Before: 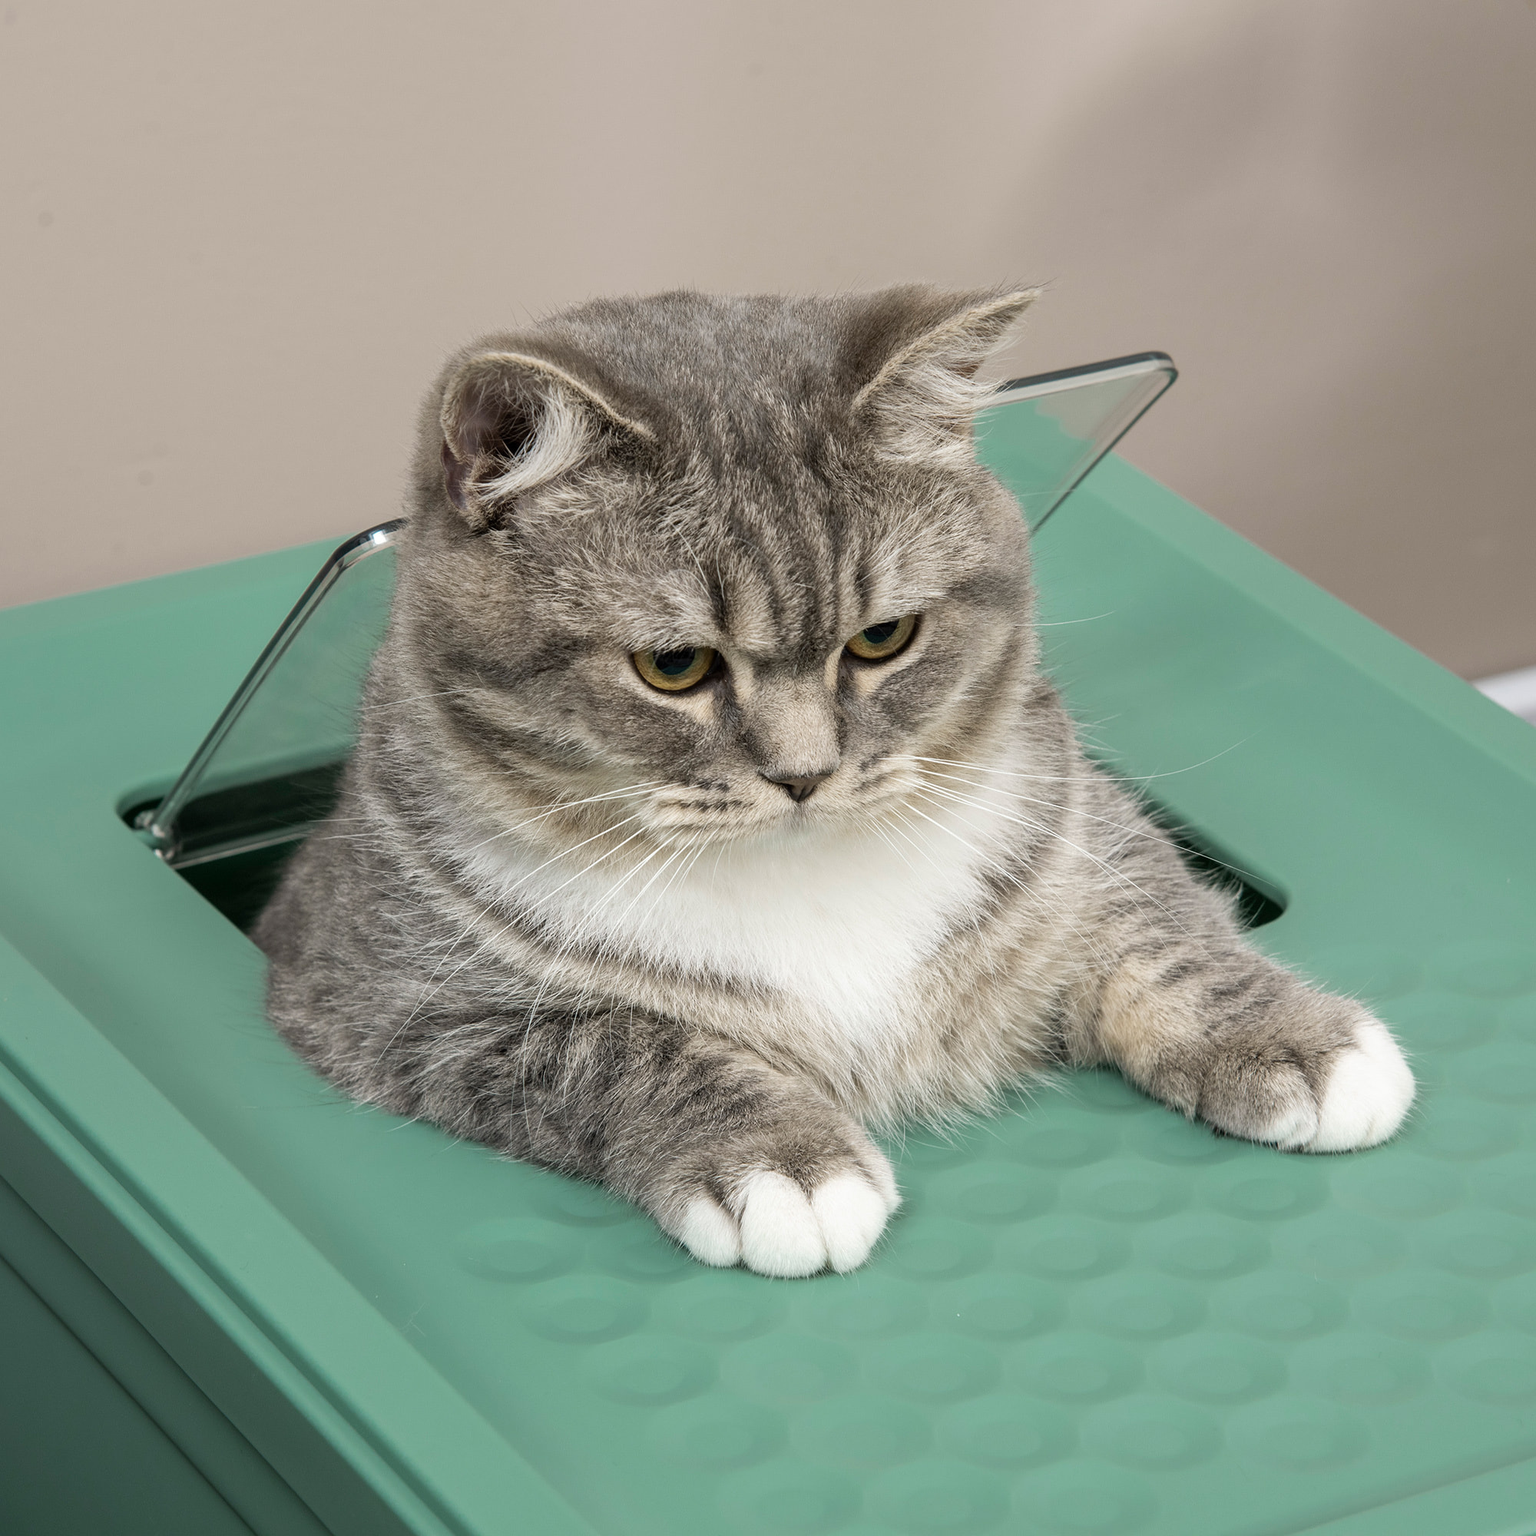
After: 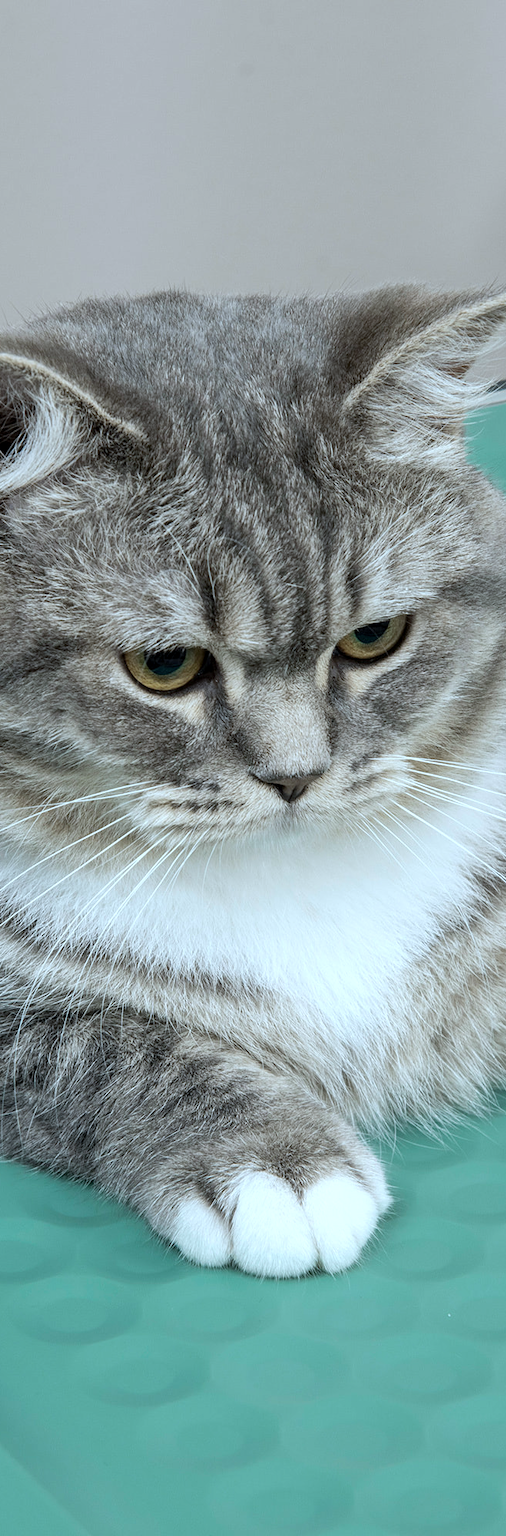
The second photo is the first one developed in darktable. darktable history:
local contrast: highlights 106%, shadows 98%, detail 119%, midtone range 0.2
crop: left 33.179%, right 33.806%
color calibration: illuminant Planckian (black body), x 0.378, y 0.375, temperature 4064.84 K
